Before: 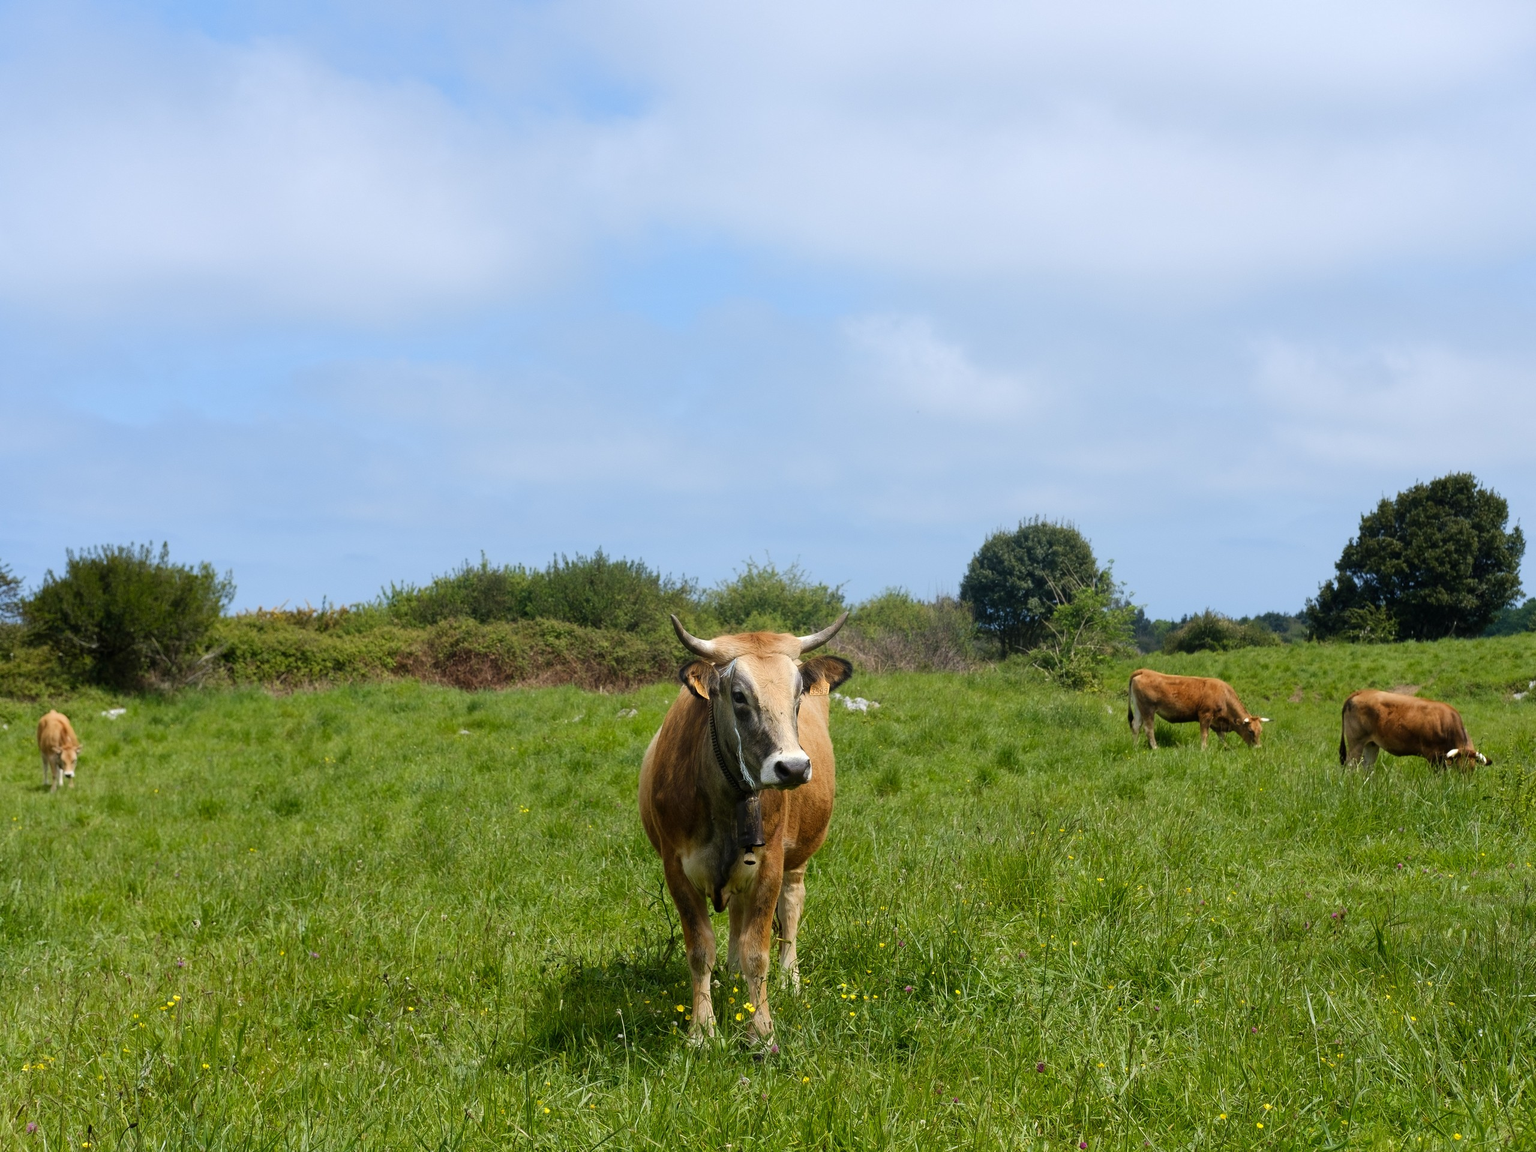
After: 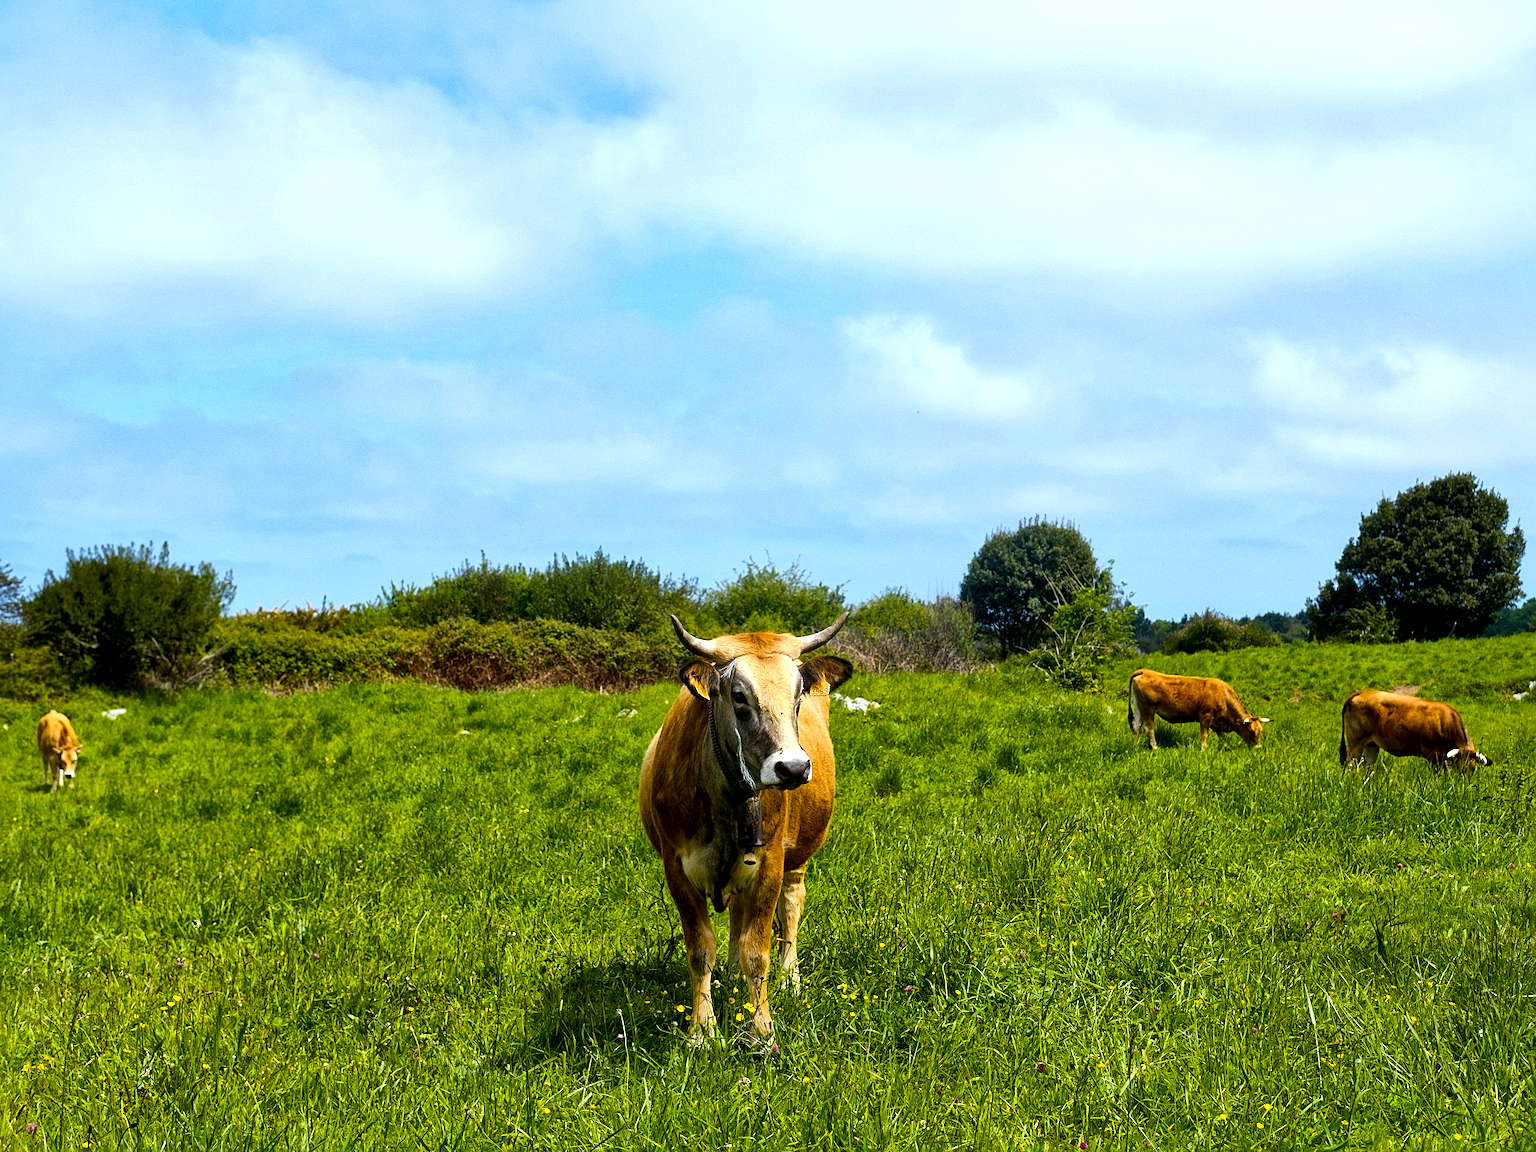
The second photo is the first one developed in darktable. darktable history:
local contrast: mode bilateral grid, contrast 20, coarseness 50, detail 179%, midtone range 0.2
sharpen: radius 2.167, amount 0.381, threshold 0
grain: coarseness 0.09 ISO
color balance rgb: linear chroma grading › global chroma 9%, perceptual saturation grading › global saturation 36%, perceptual brilliance grading › global brilliance 15%, perceptual brilliance grading › shadows -35%, global vibrance 15%
